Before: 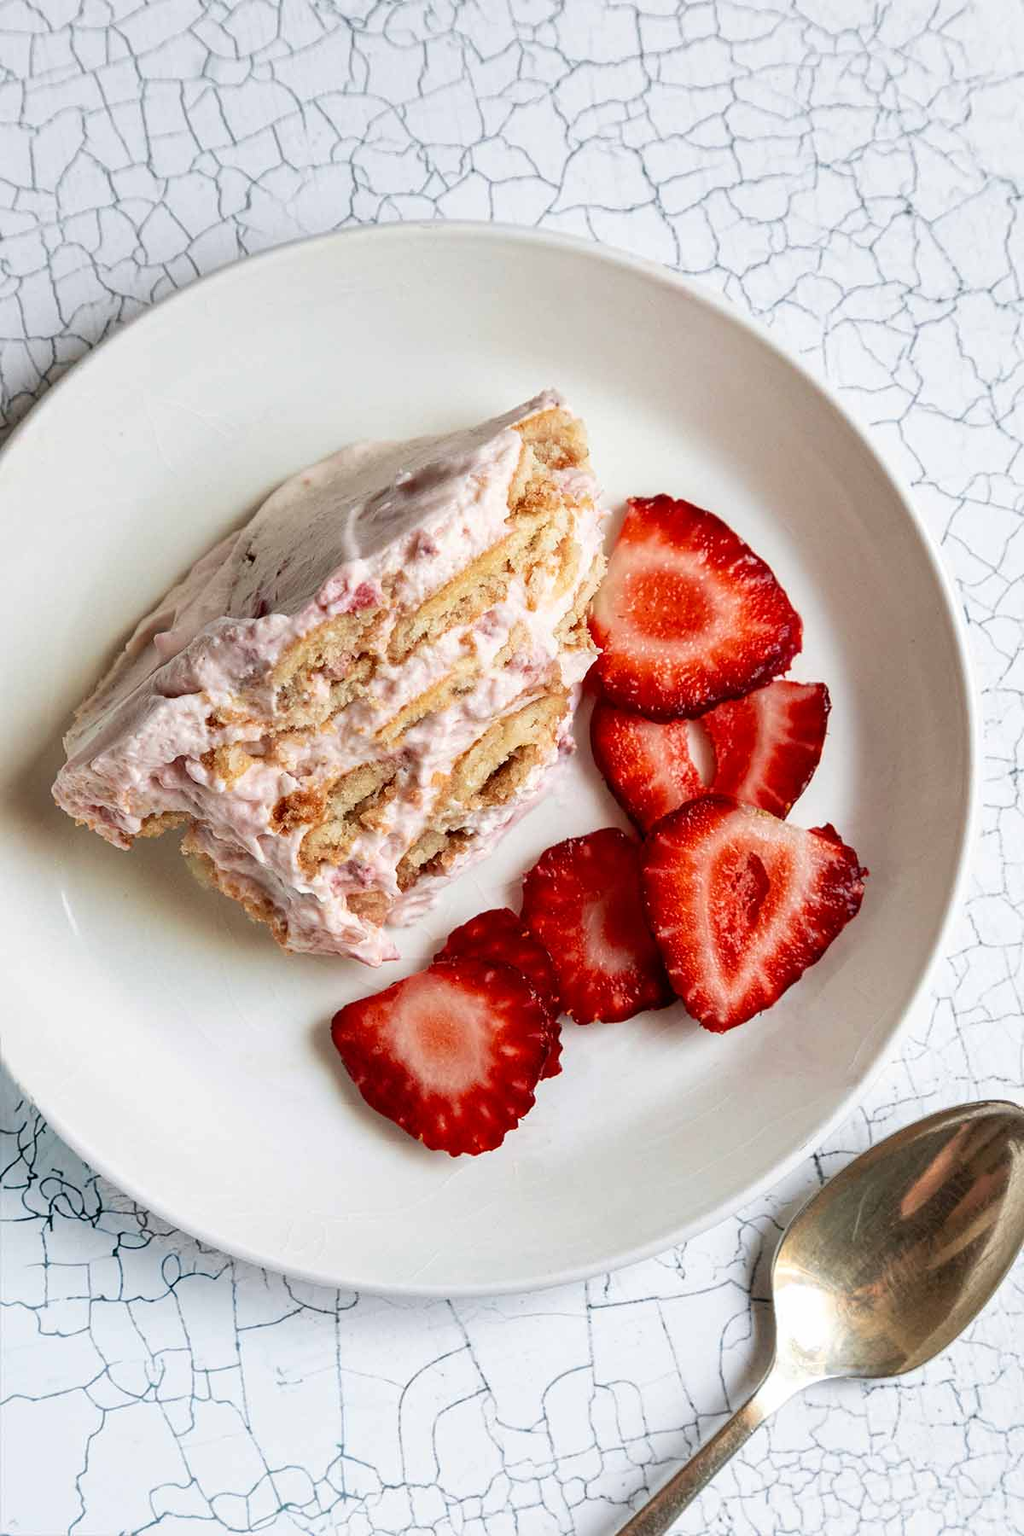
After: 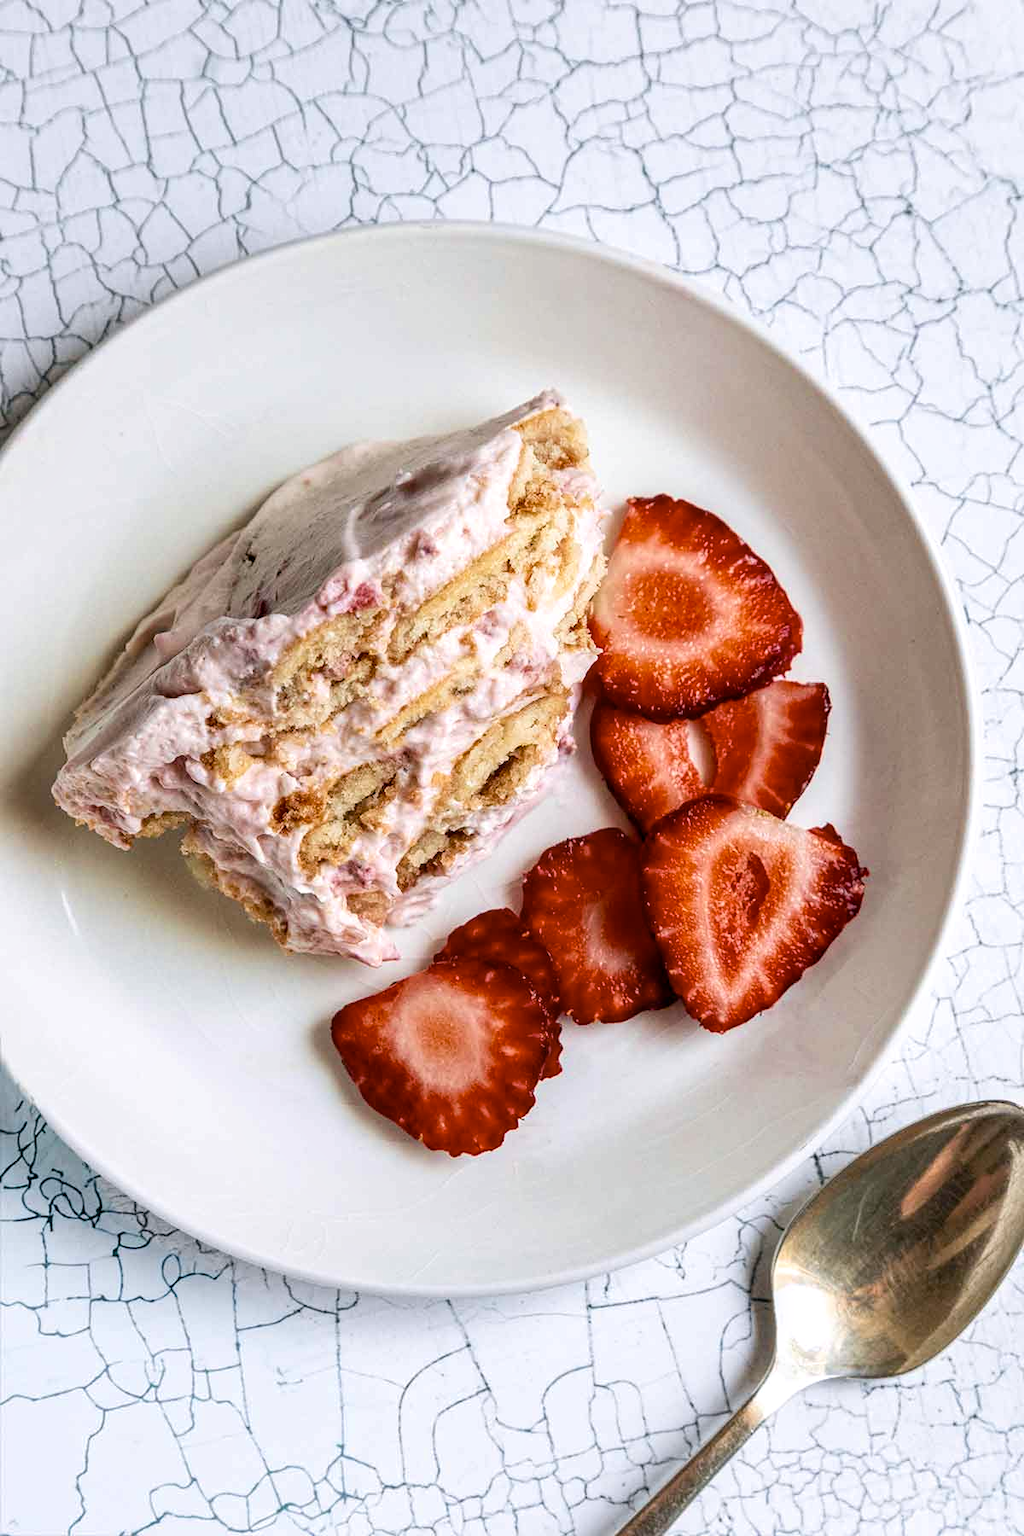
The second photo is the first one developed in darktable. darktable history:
color balance: mode lift, gamma, gain (sRGB), lift [1, 1, 1.022, 1.026]
contrast brightness saturation: contrast 0.1, saturation -0.36
local contrast: on, module defaults
velvia: strength 51%, mid-tones bias 0.51
white balance: red 1.004, blue 1.024
